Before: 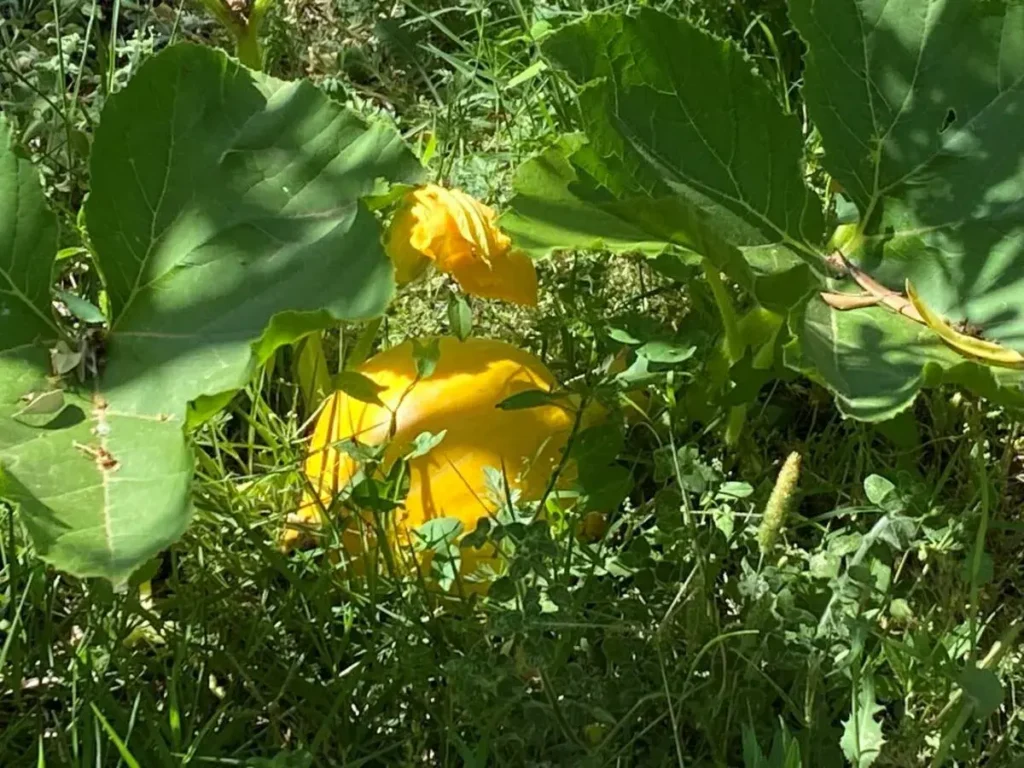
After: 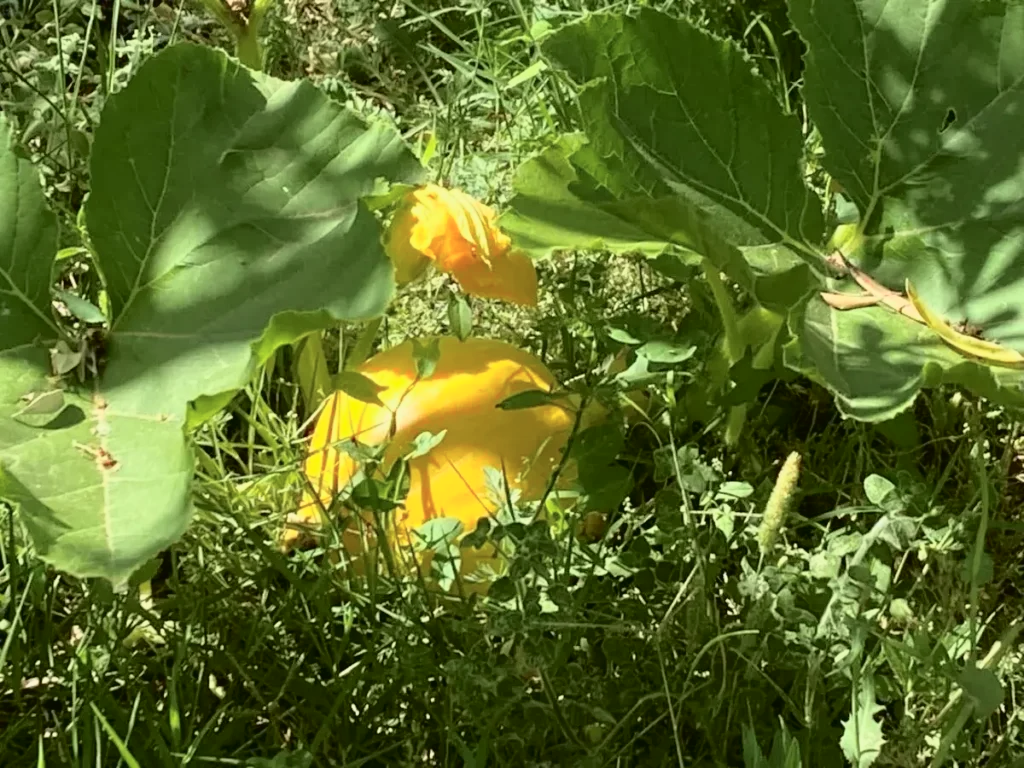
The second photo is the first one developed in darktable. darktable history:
tone curve: curves: ch0 [(0, 0.021) (0.049, 0.044) (0.152, 0.14) (0.328, 0.377) (0.473, 0.543) (0.663, 0.734) (0.84, 0.899) (1, 0.969)]; ch1 [(0, 0) (0.302, 0.331) (0.427, 0.433) (0.472, 0.47) (0.502, 0.503) (0.527, 0.524) (0.564, 0.591) (0.602, 0.632) (0.677, 0.701) (0.859, 0.885) (1, 1)]; ch2 [(0, 0) (0.33, 0.301) (0.447, 0.44) (0.487, 0.496) (0.502, 0.516) (0.535, 0.563) (0.565, 0.6) (0.618, 0.629) (1, 1)], color space Lab, independent channels, preserve colors none
